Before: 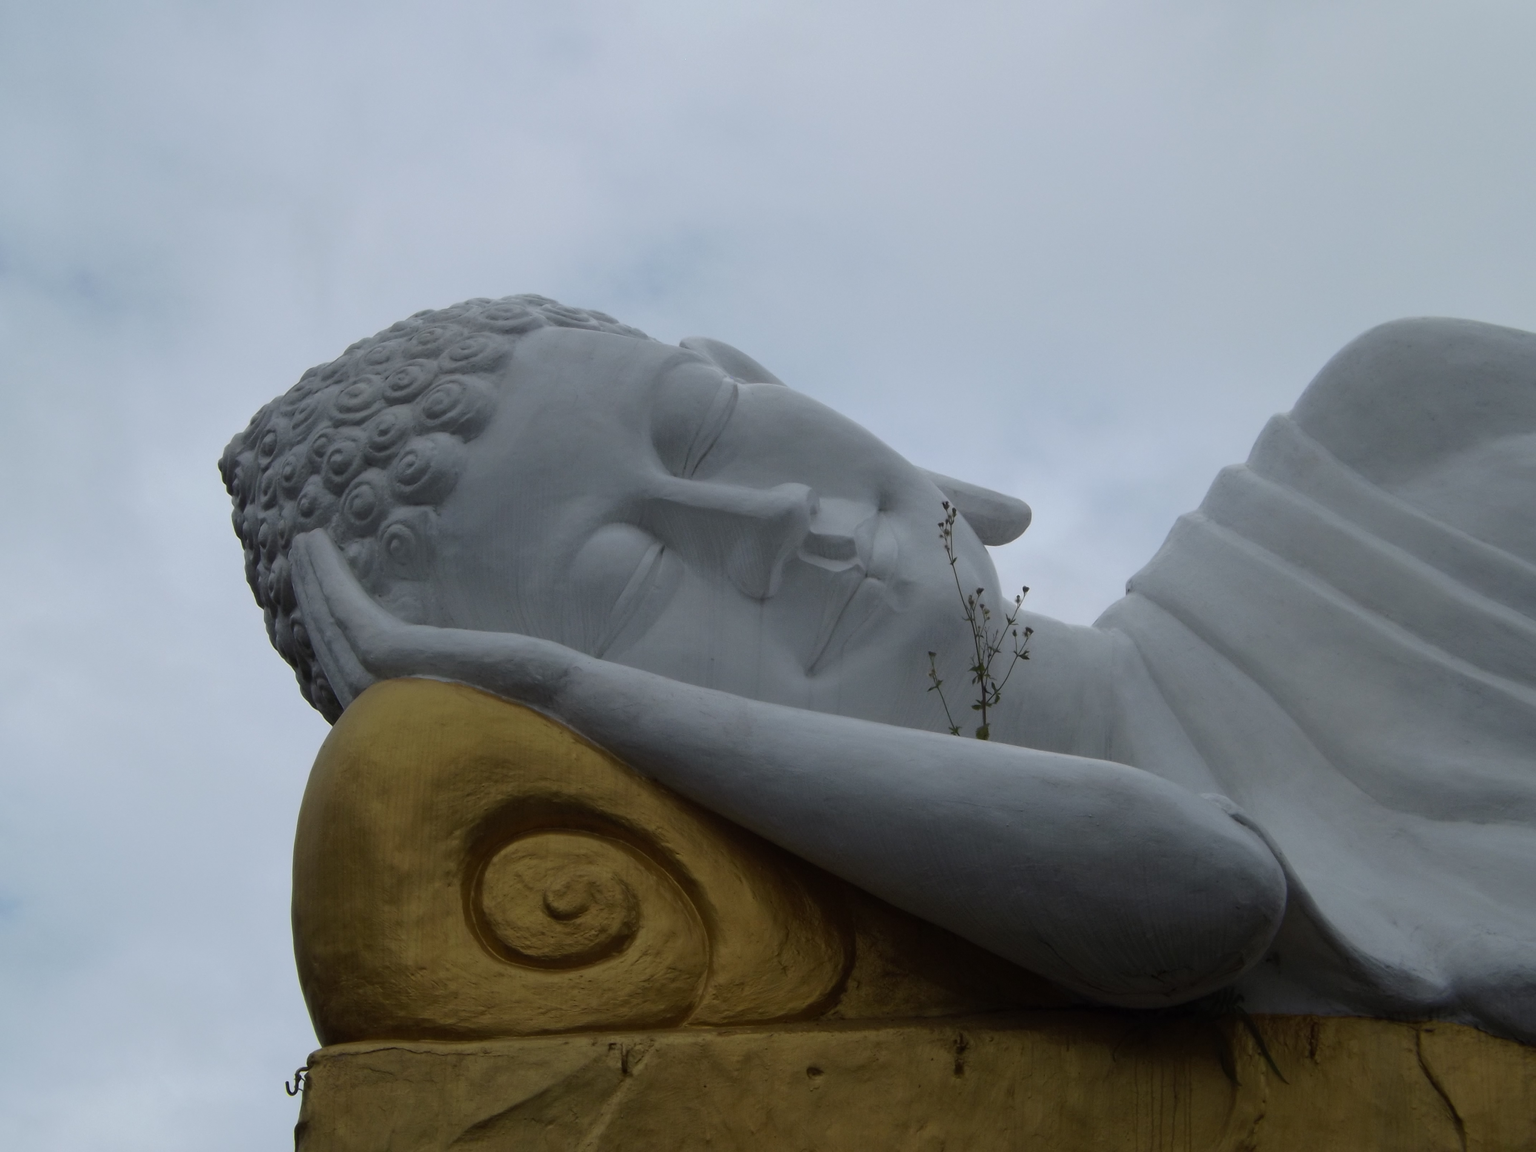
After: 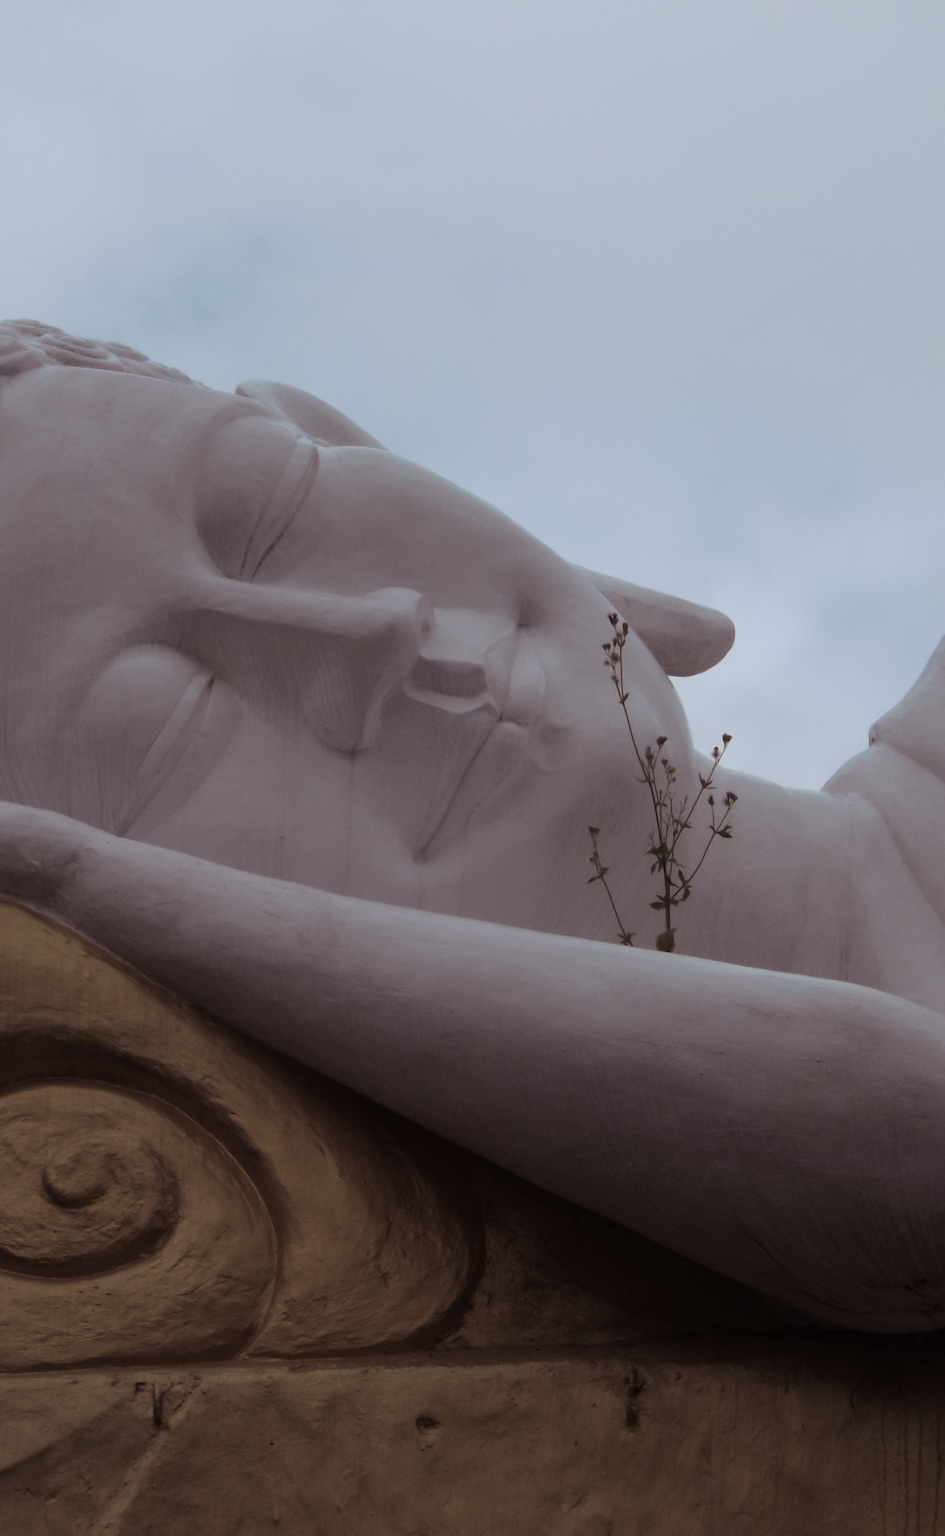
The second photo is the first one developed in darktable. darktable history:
crop: left 33.452%, top 6.025%, right 23.155%
split-toning: shadows › saturation 0.24, highlights › hue 54°, highlights › saturation 0.24
